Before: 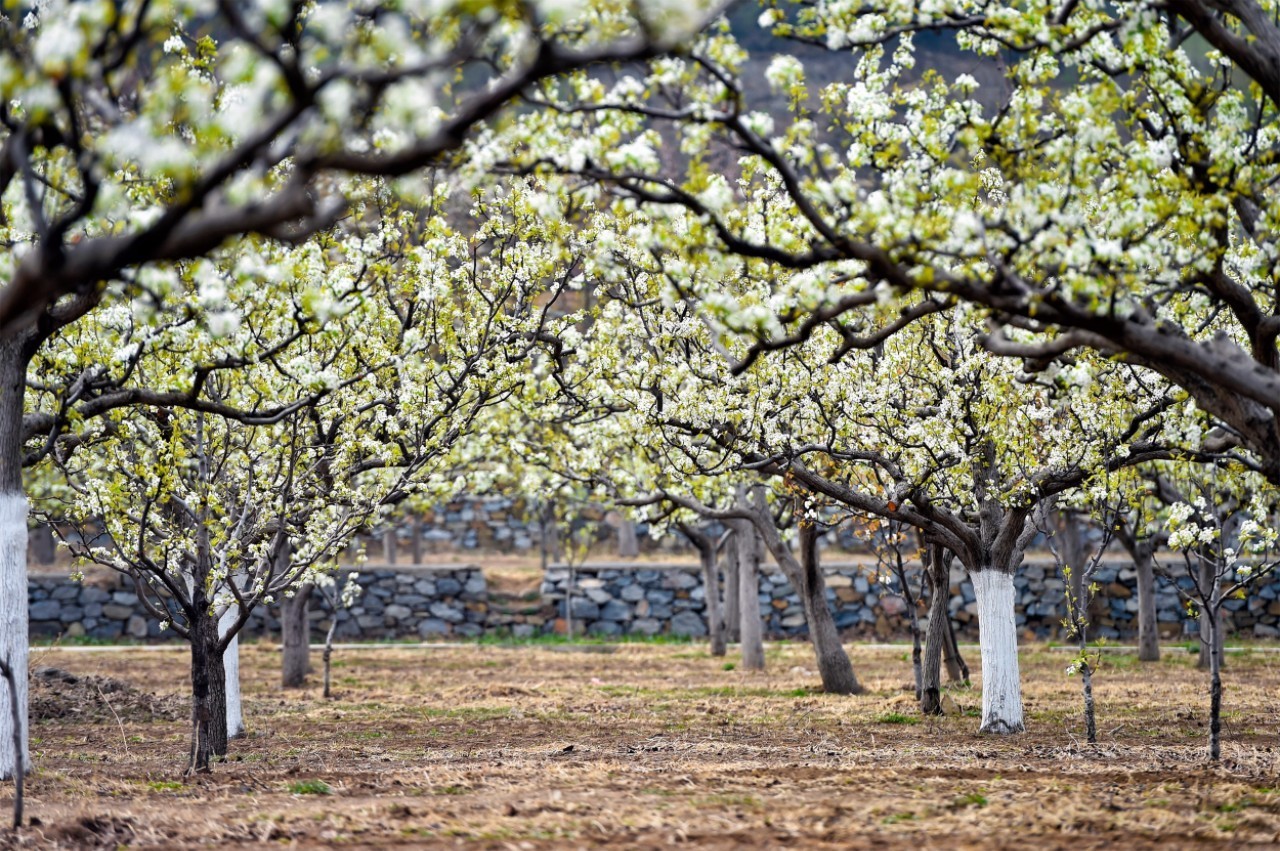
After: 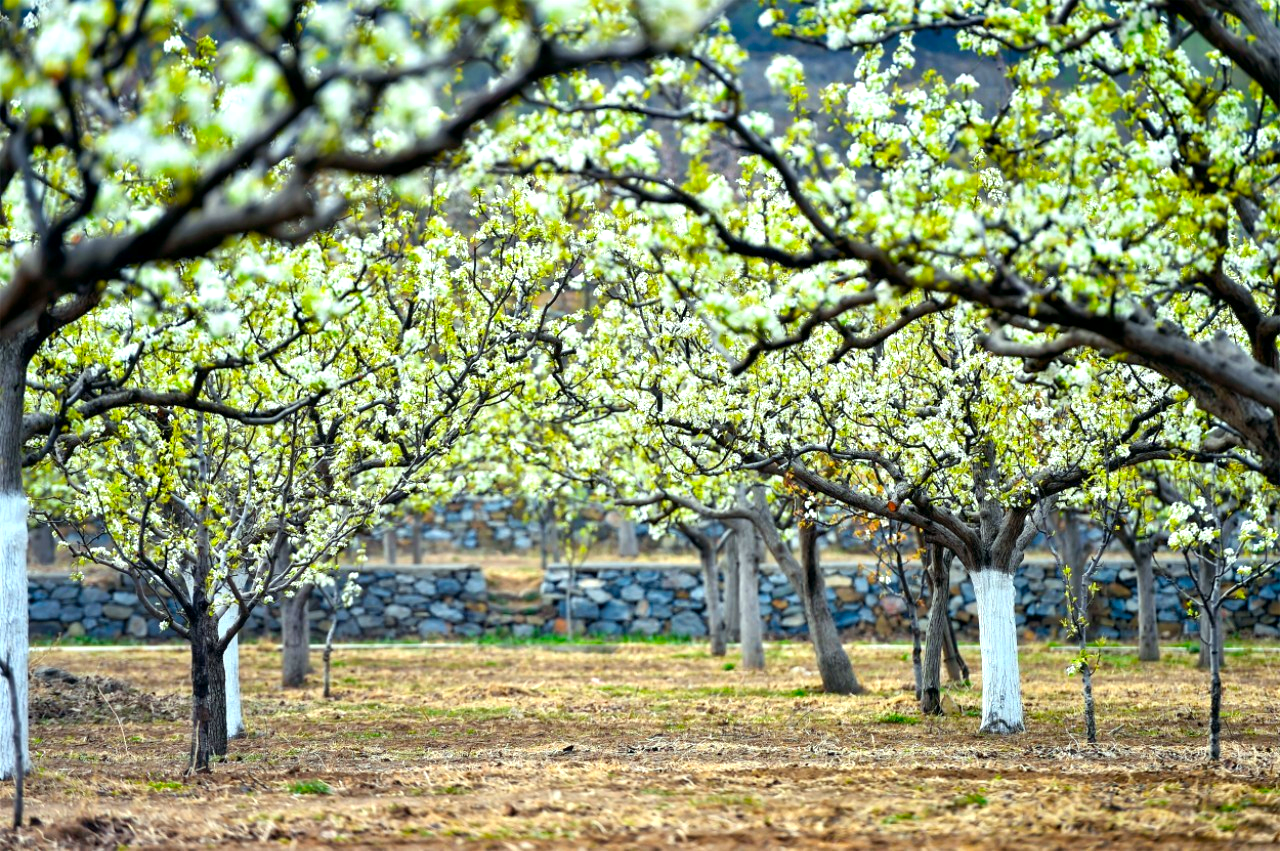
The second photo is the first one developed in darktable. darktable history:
exposure: black level correction 0.001, exposure 0.5 EV, compensate exposure bias true, compensate highlight preservation false
color correction: highlights a* -7.33, highlights b* 1.26, shadows a* -3.55, saturation 1.4
